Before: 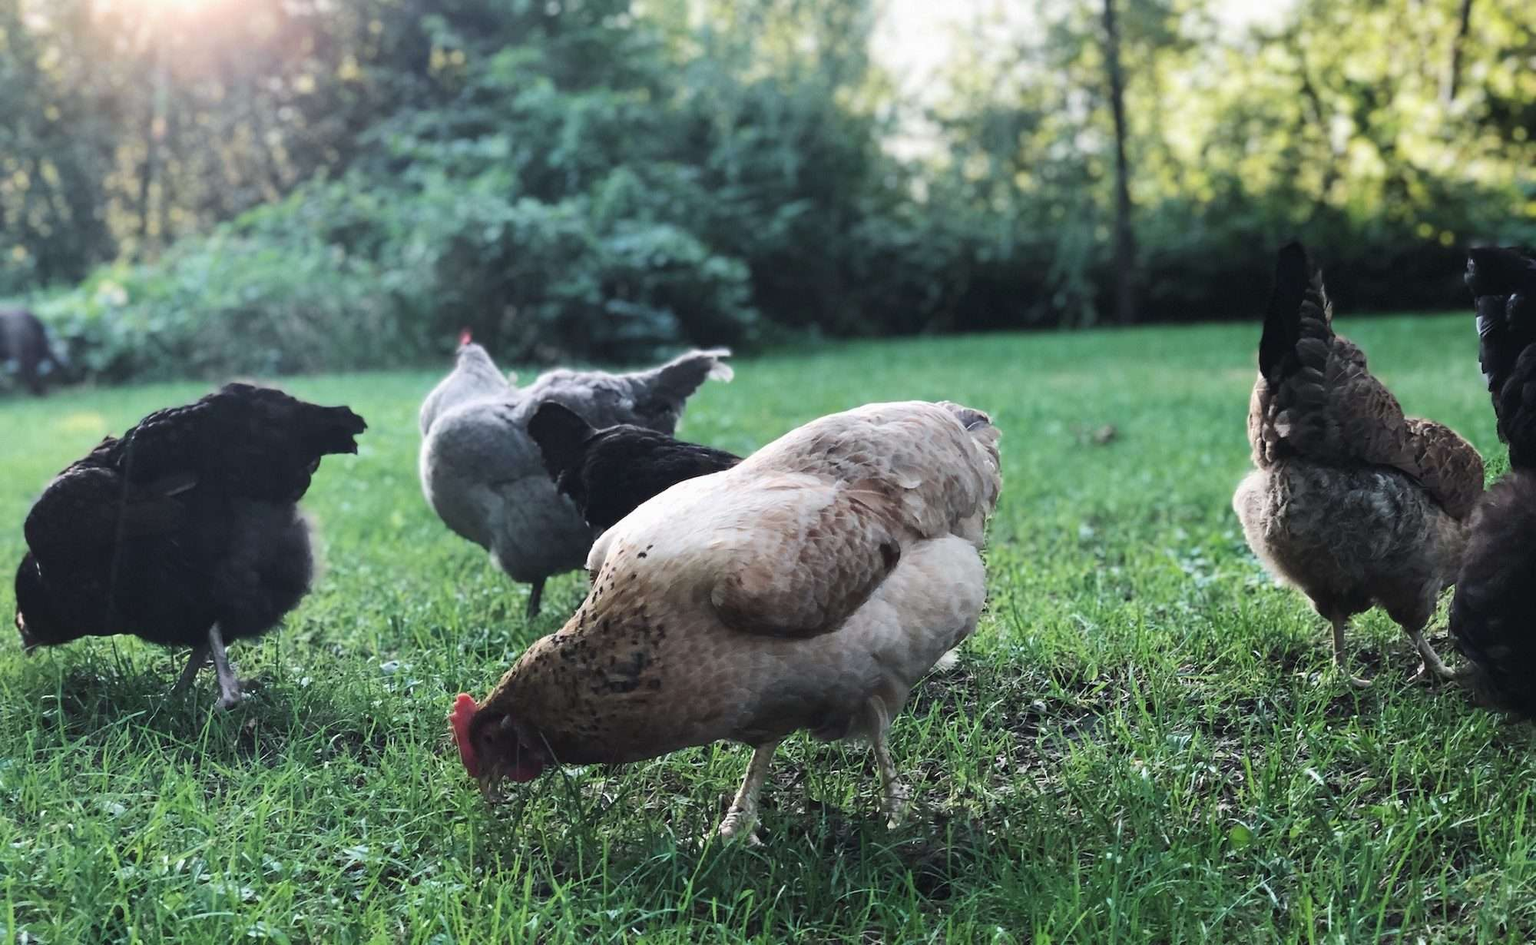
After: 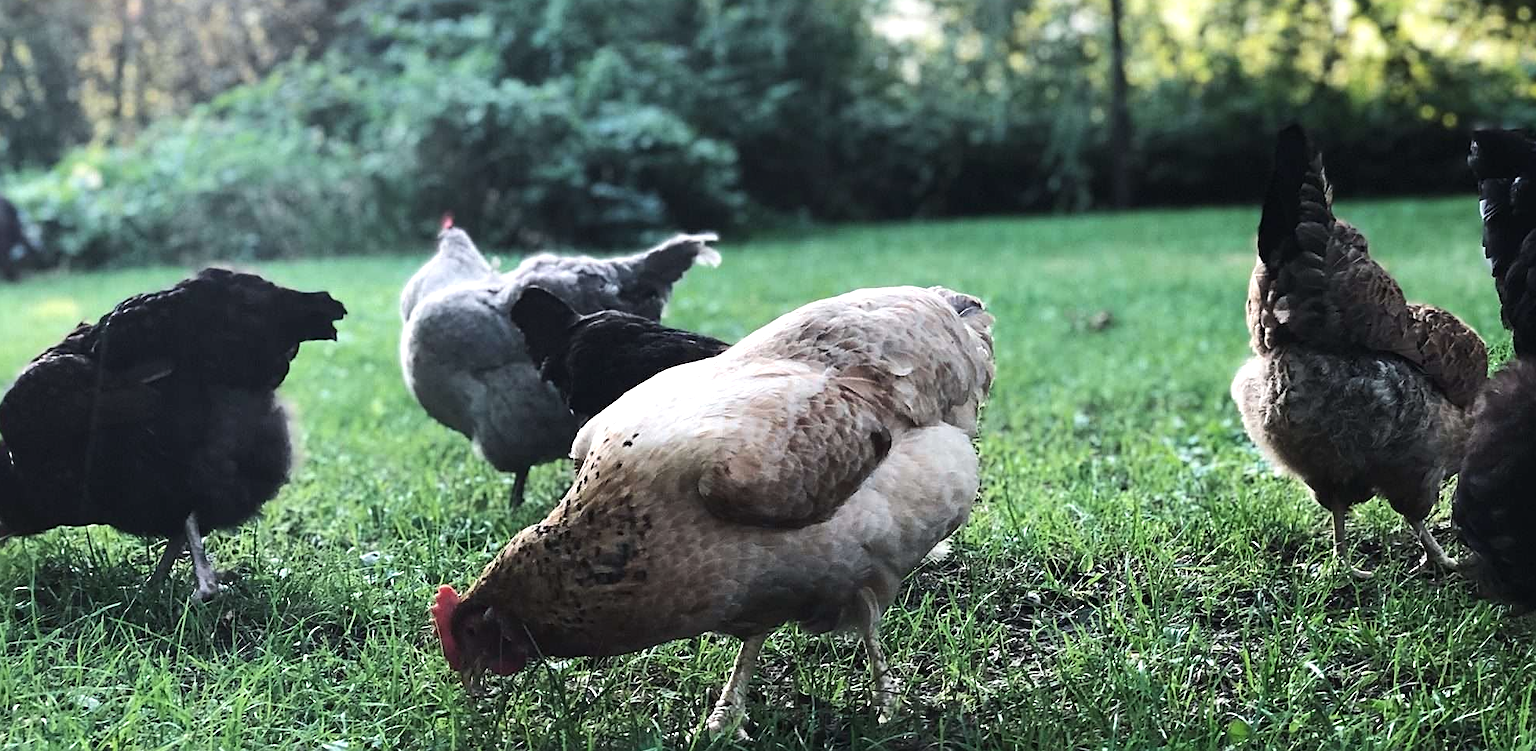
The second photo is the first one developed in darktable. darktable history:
sharpen: on, module defaults
crop and rotate: left 1.814%, top 12.818%, right 0.25%, bottom 9.225%
tone equalizer: -8 EV -0.417 EV, -7 EV -0.389 EV, -6 EV -0.333 EV, -5 EV -0.222 EV, -3 EV 0.222 EV, -2 EV 0.333 EV, -1 EV 0.389 EV, +0 EV 0.417 EV, edges refinement/feathering 500, mask exposure compensation -1.57 EV, preserve details no
